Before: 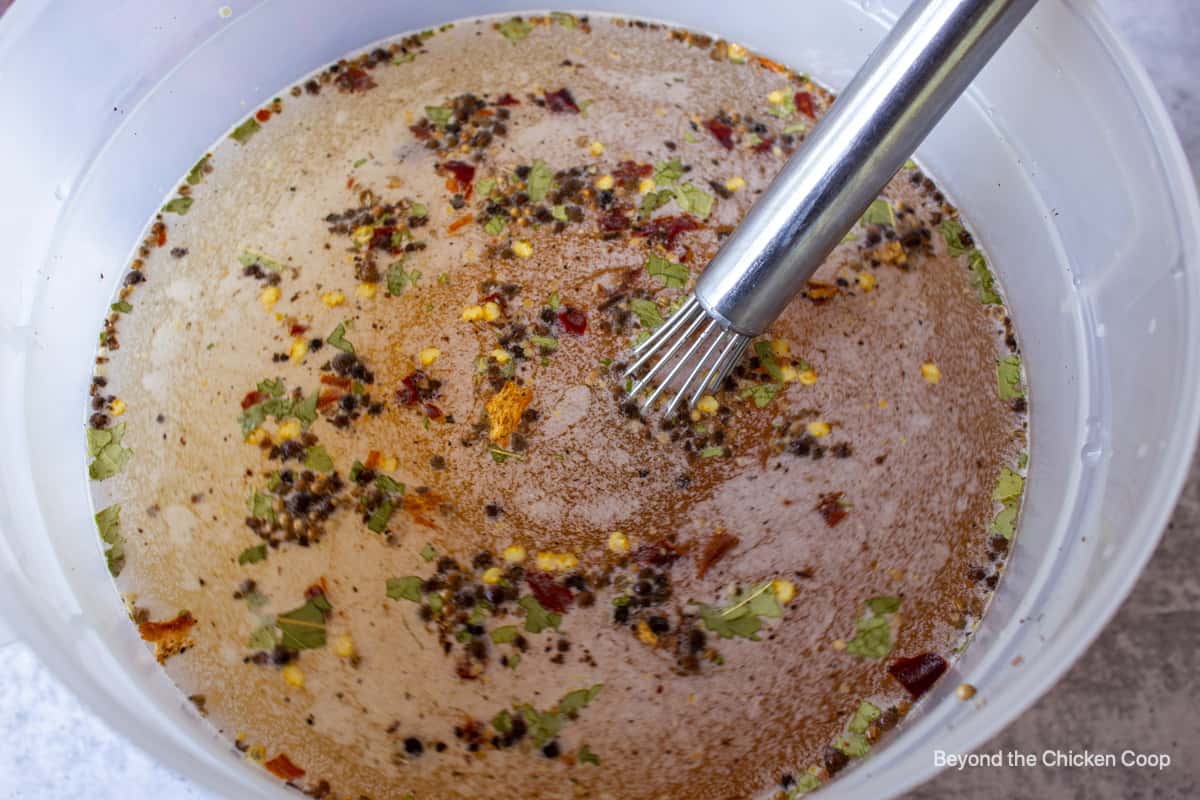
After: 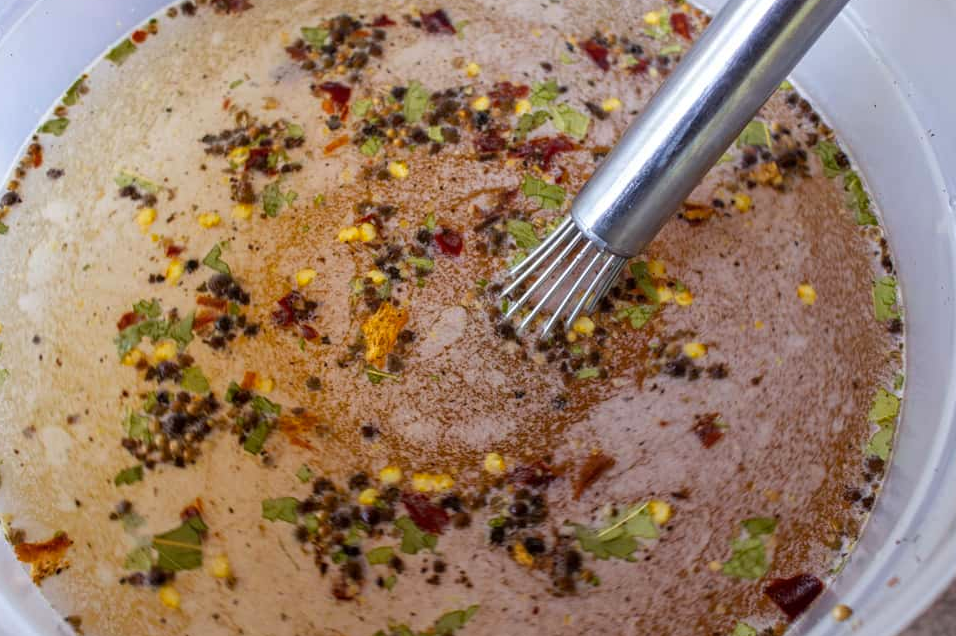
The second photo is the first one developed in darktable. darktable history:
crop and rotate: left 10.391%, top 10.025%, right 9.922%, bottom 10.356%
color balance rgb: perceptual saturation grading › global saturation -0.105%, global vibrance 20%
